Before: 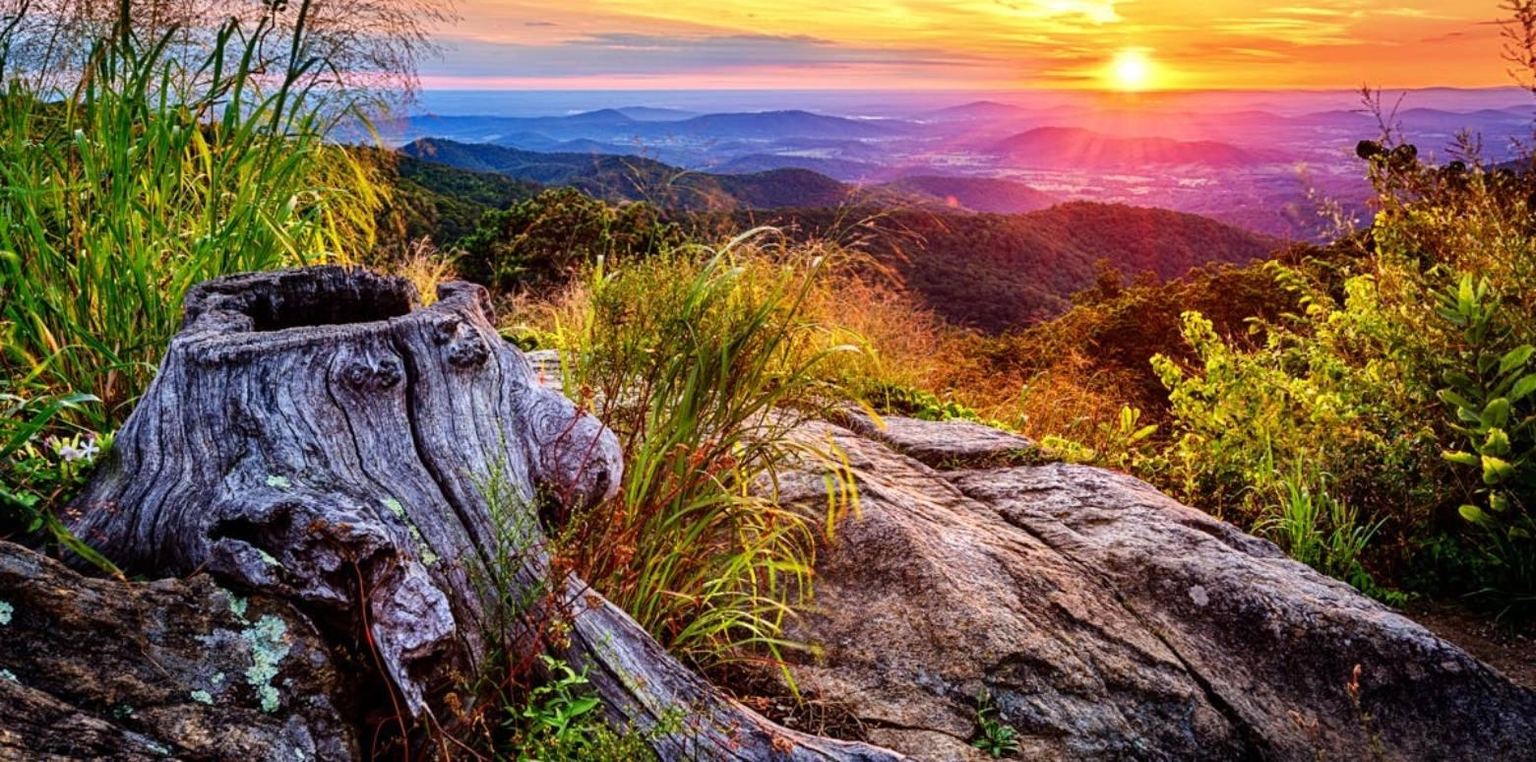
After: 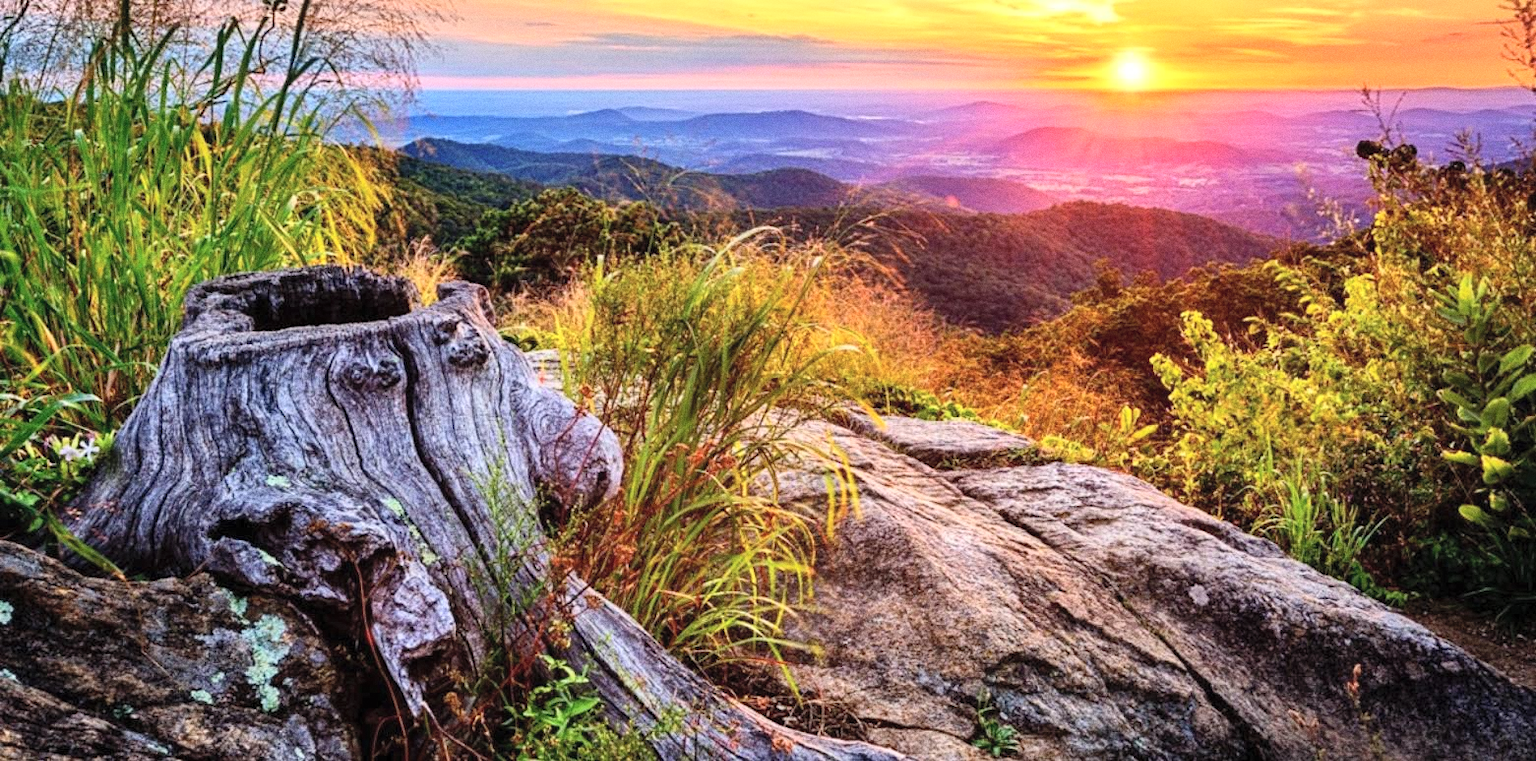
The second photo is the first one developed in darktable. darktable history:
contrast brightness saturation: contrast 0.14, brightness 0.21
grain: on, module defaults
